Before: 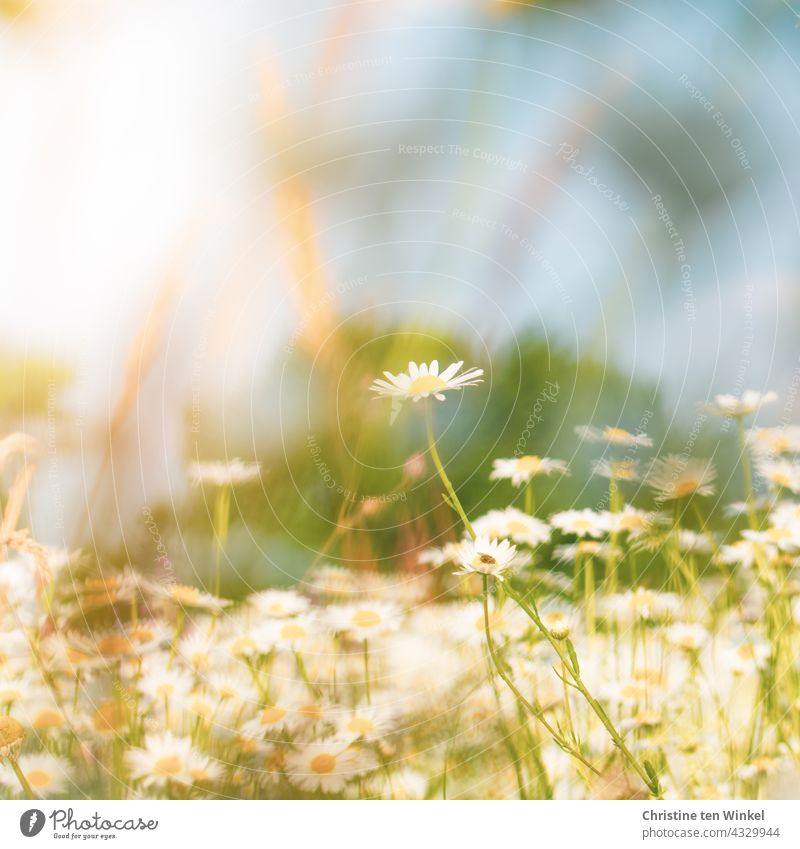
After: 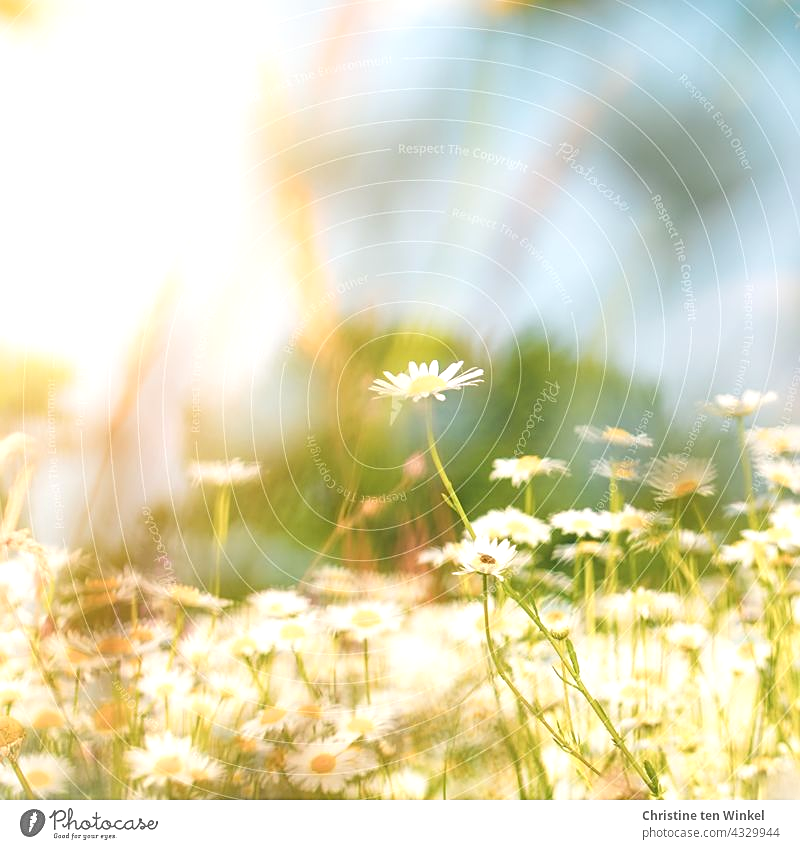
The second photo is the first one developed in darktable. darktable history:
sharpen: on, module defaults
exposure: black level correction 0, exposure 0.3 EV, compensate highlight preservation false
